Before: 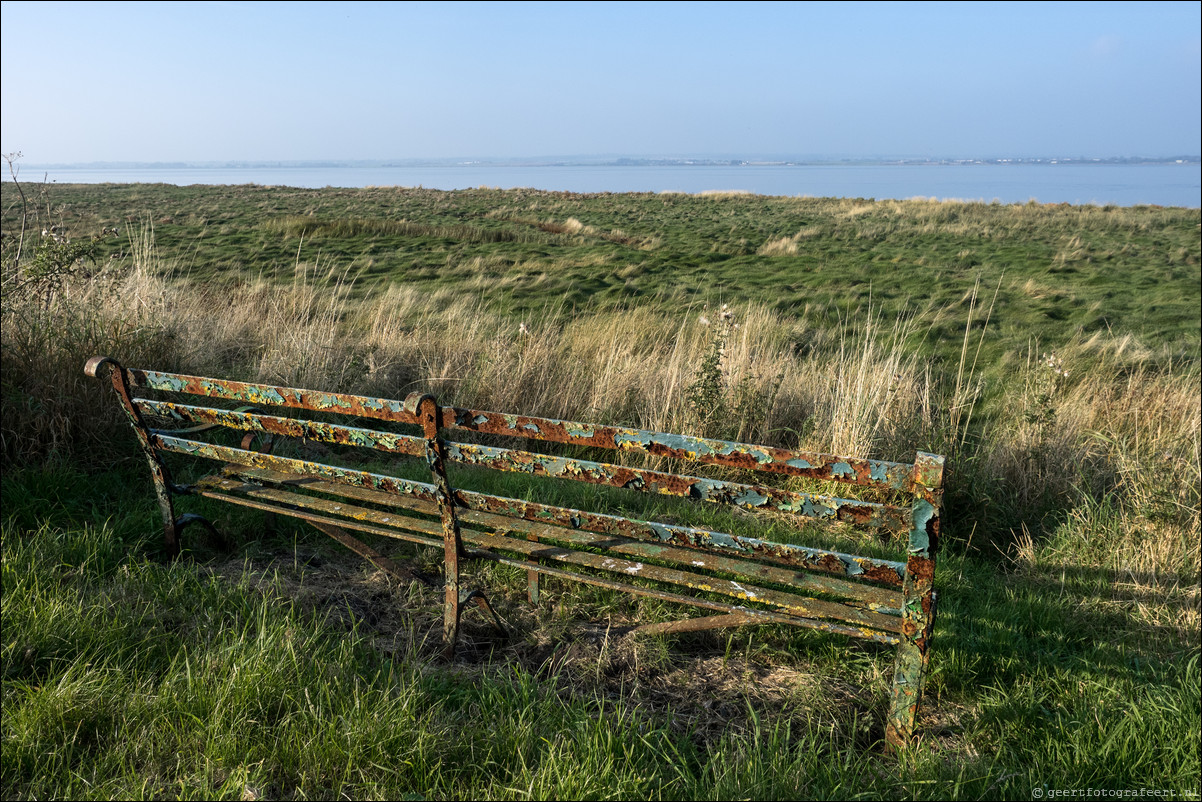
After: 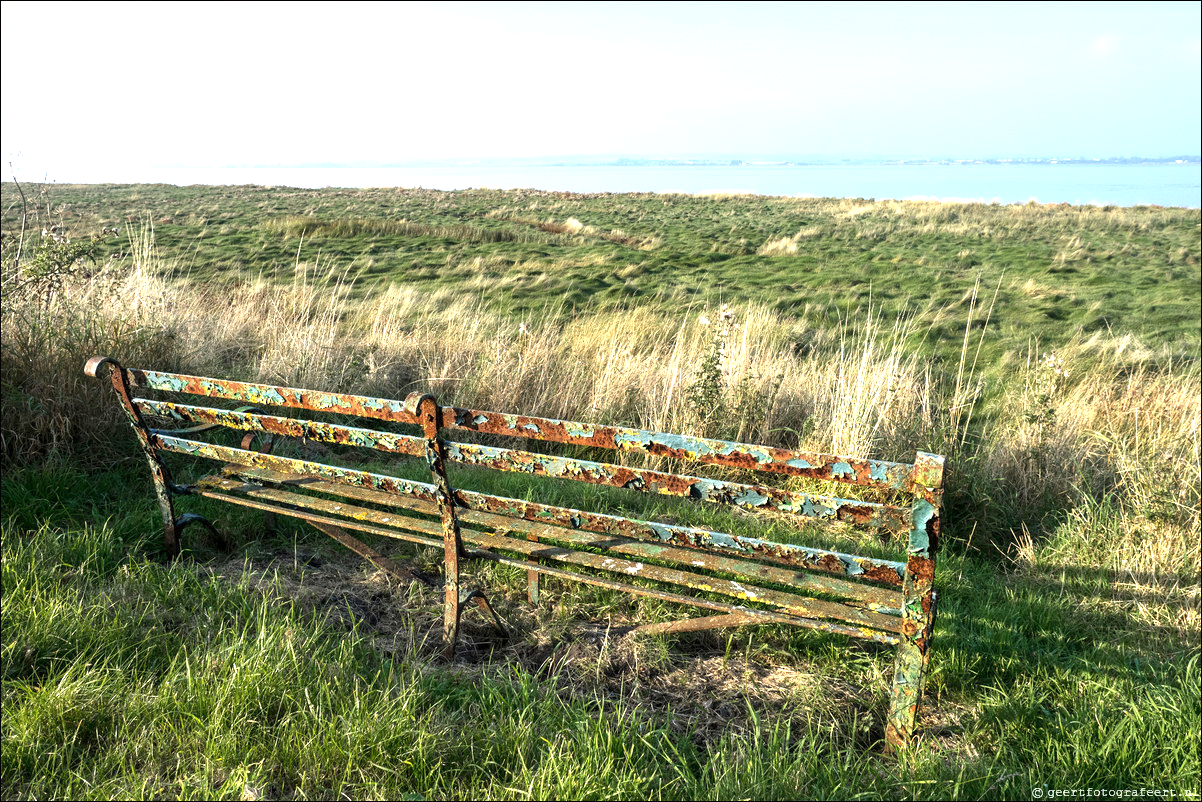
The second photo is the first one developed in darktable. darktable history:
exposure: exposure 1.262 EV, compensate highlight preservation false
